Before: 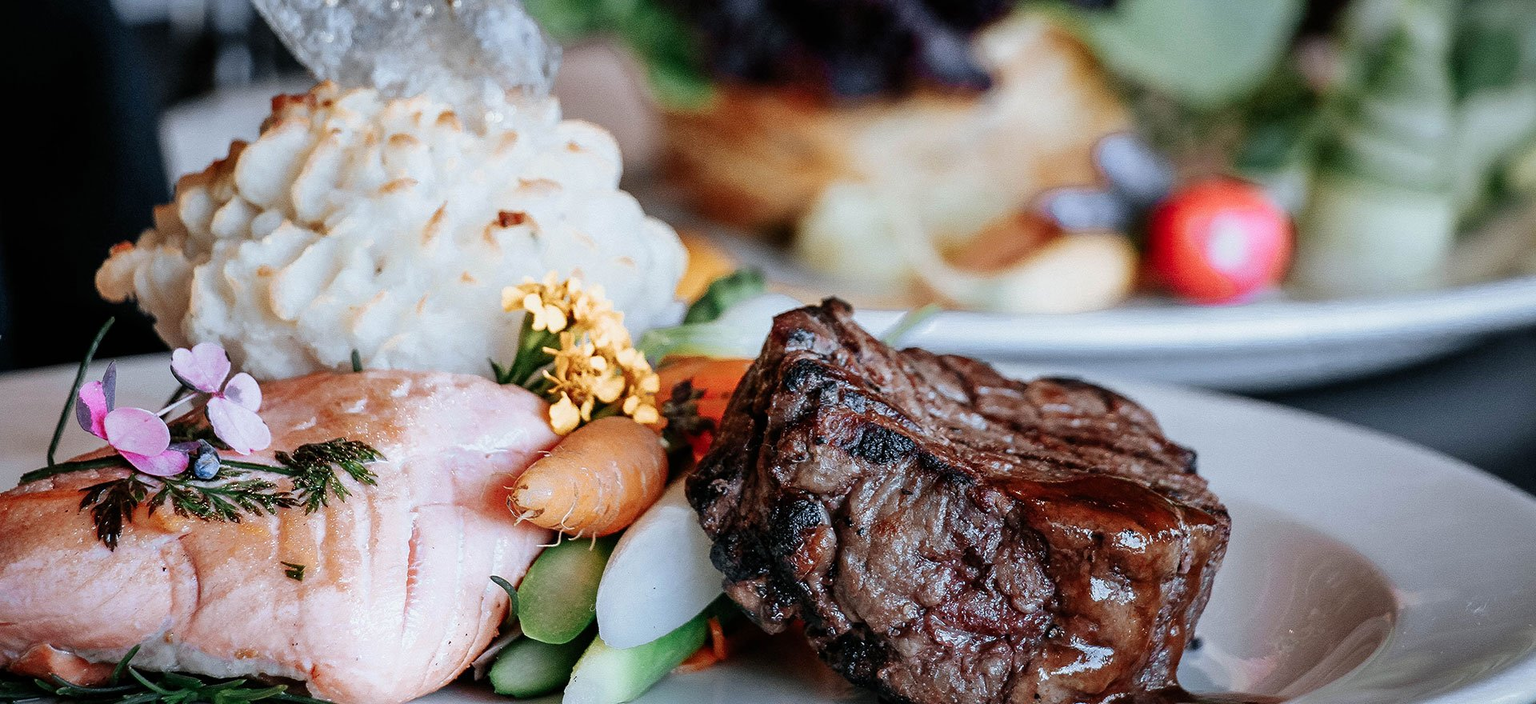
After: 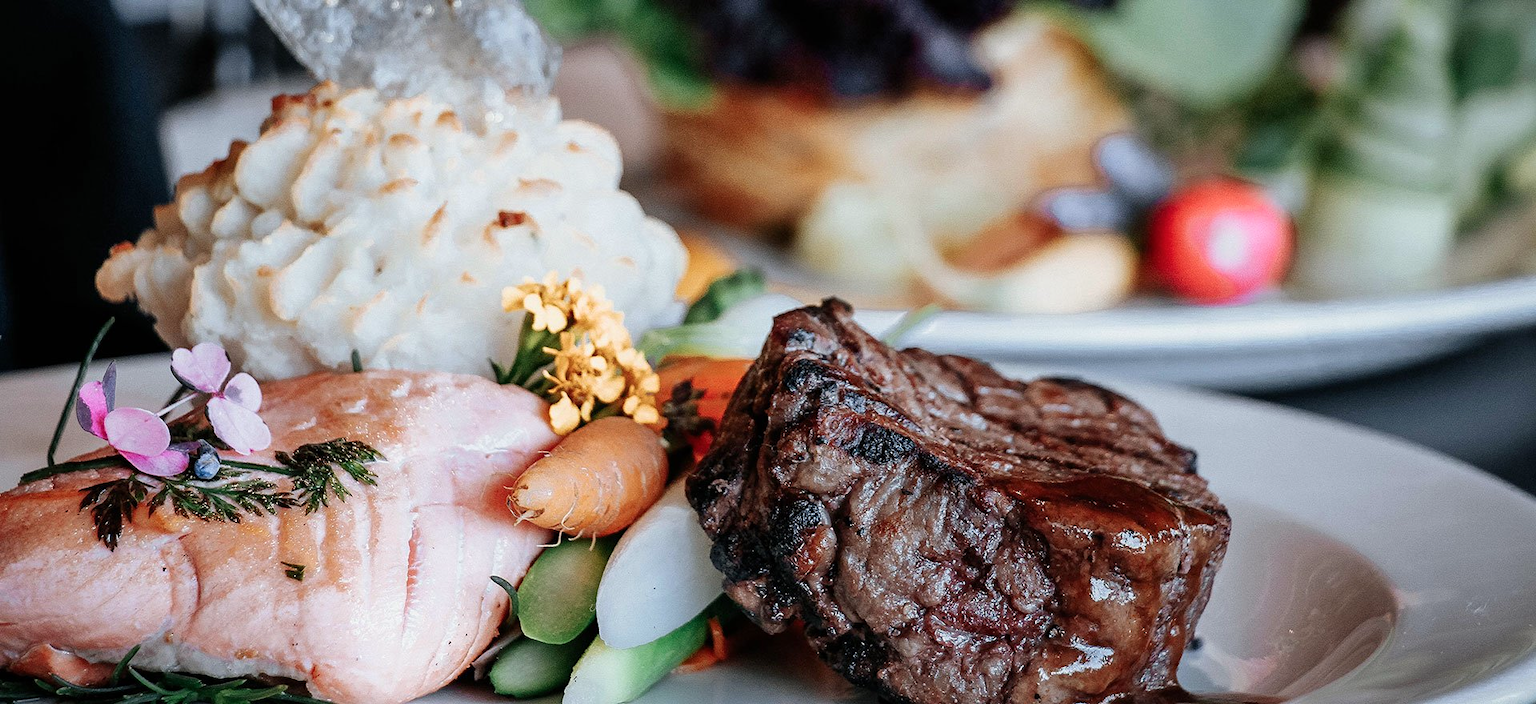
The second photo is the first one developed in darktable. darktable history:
white balance: red 1.029, blue 0.92
color calibration: illuminant as shot in camera, x 0.358, y 0.373, temperature 4628.91 K
